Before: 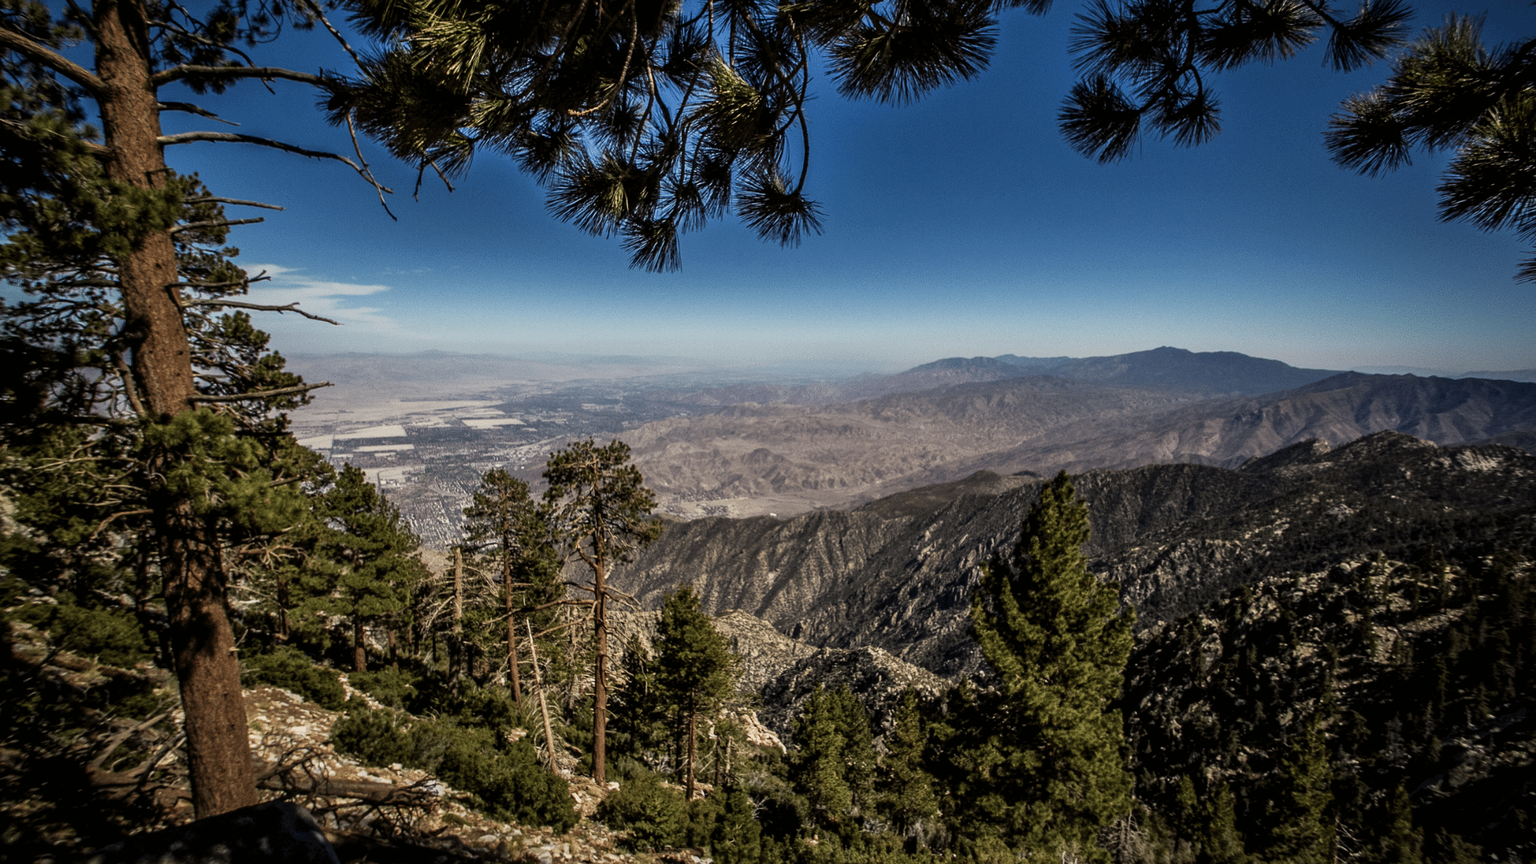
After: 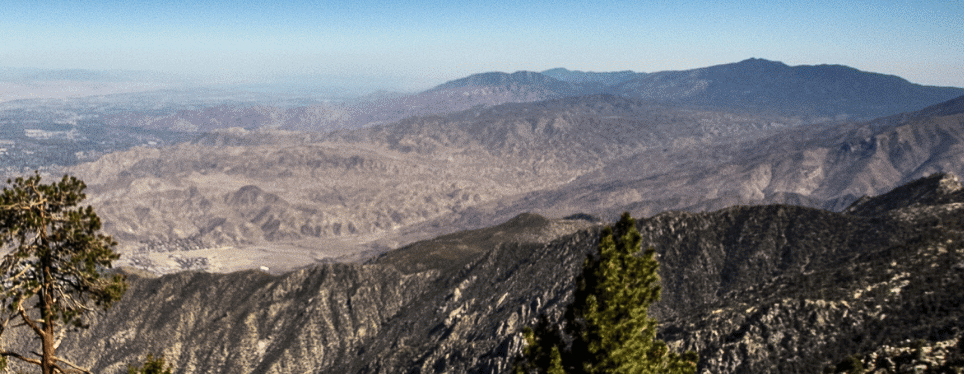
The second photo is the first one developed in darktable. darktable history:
contrast brightness saturation: contrast 0.2, brightness 0.16, saturation 0.22
crop: left 36.607%, top 34.735%, right 13.146%, bottom 30.611%
